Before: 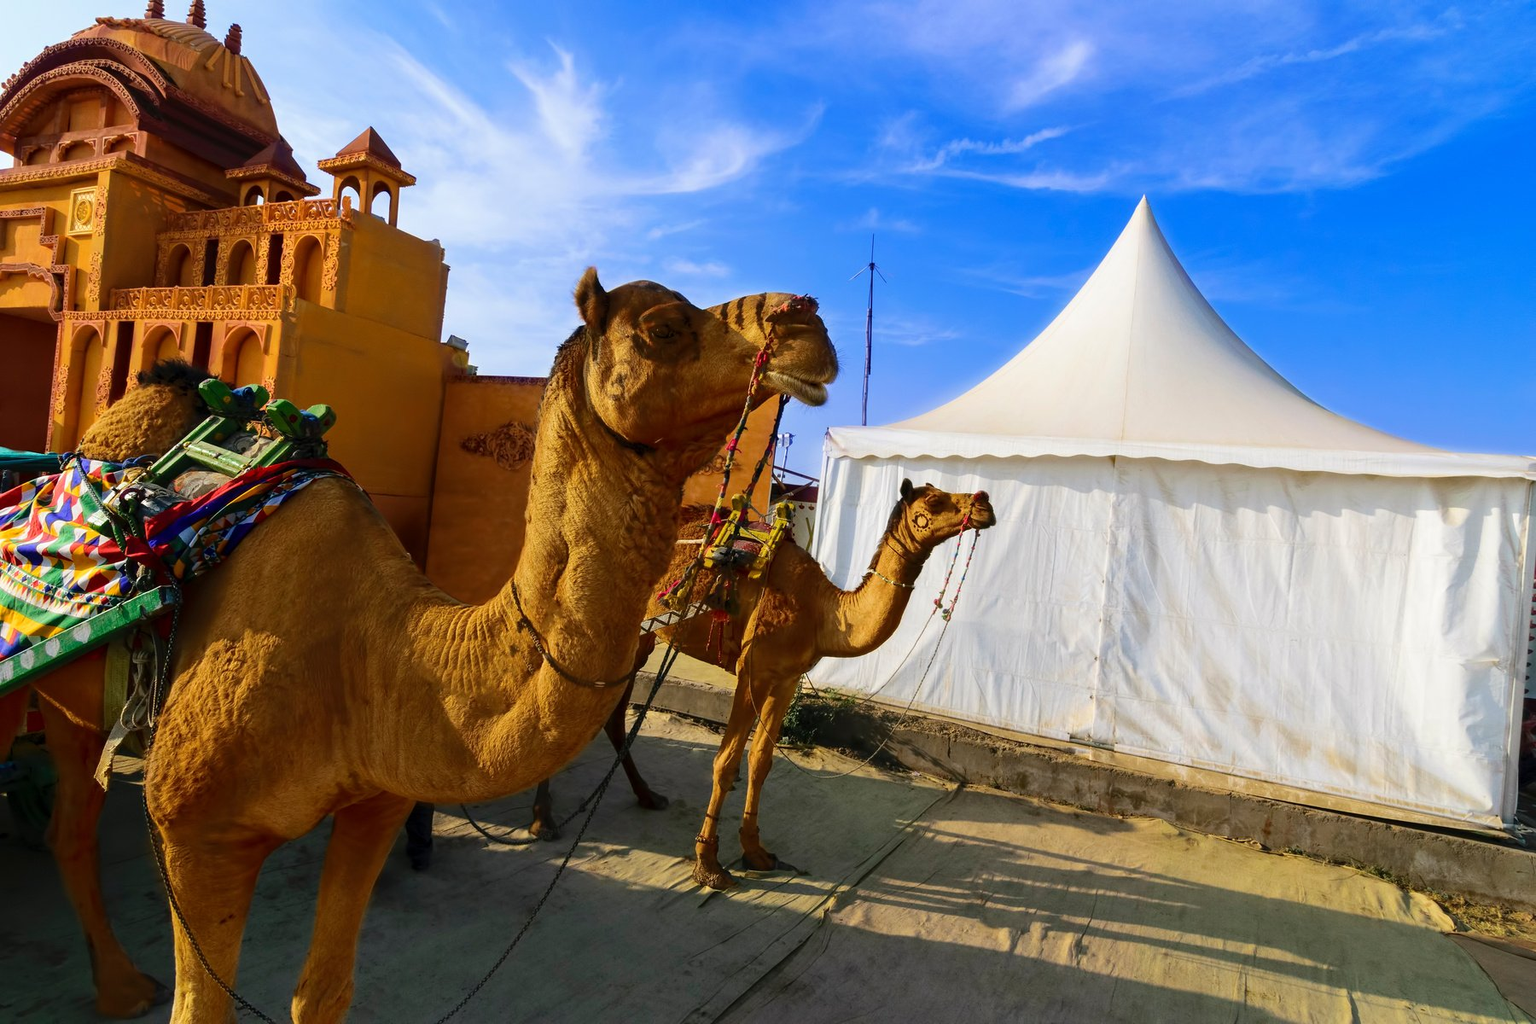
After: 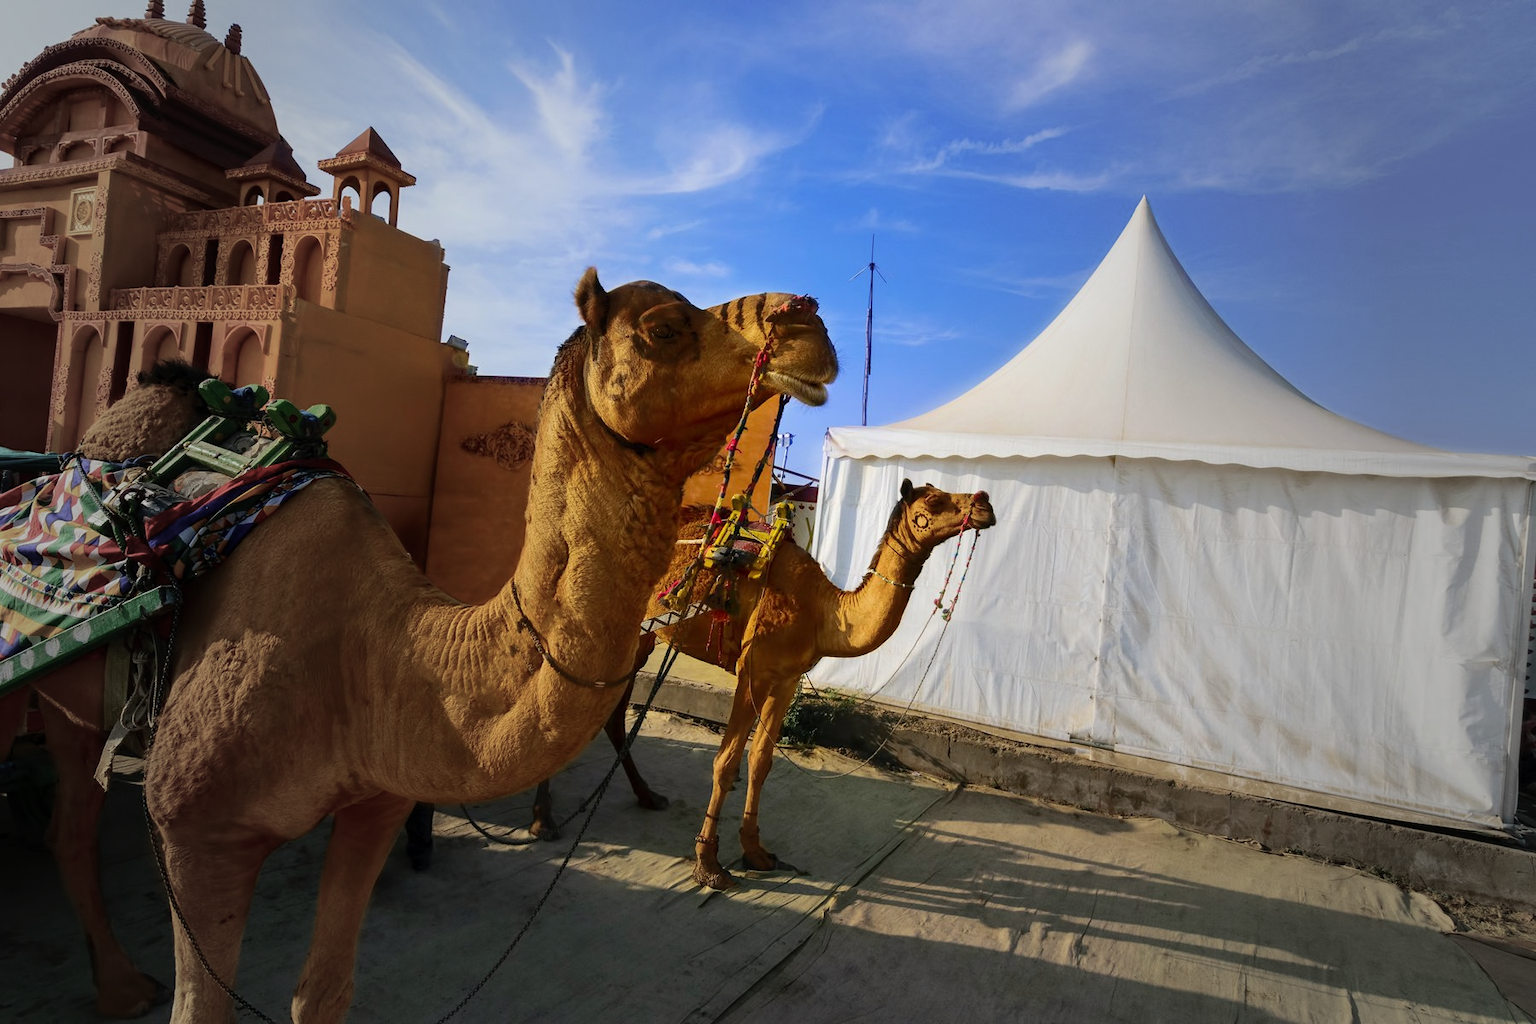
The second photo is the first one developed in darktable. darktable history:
vignetting: fall-off start 16.46%, fall-off radius 100.96%, width/height ratio 0.715, unbound false
exposure: compensate exposure bias true, compensate highlight preservation false
